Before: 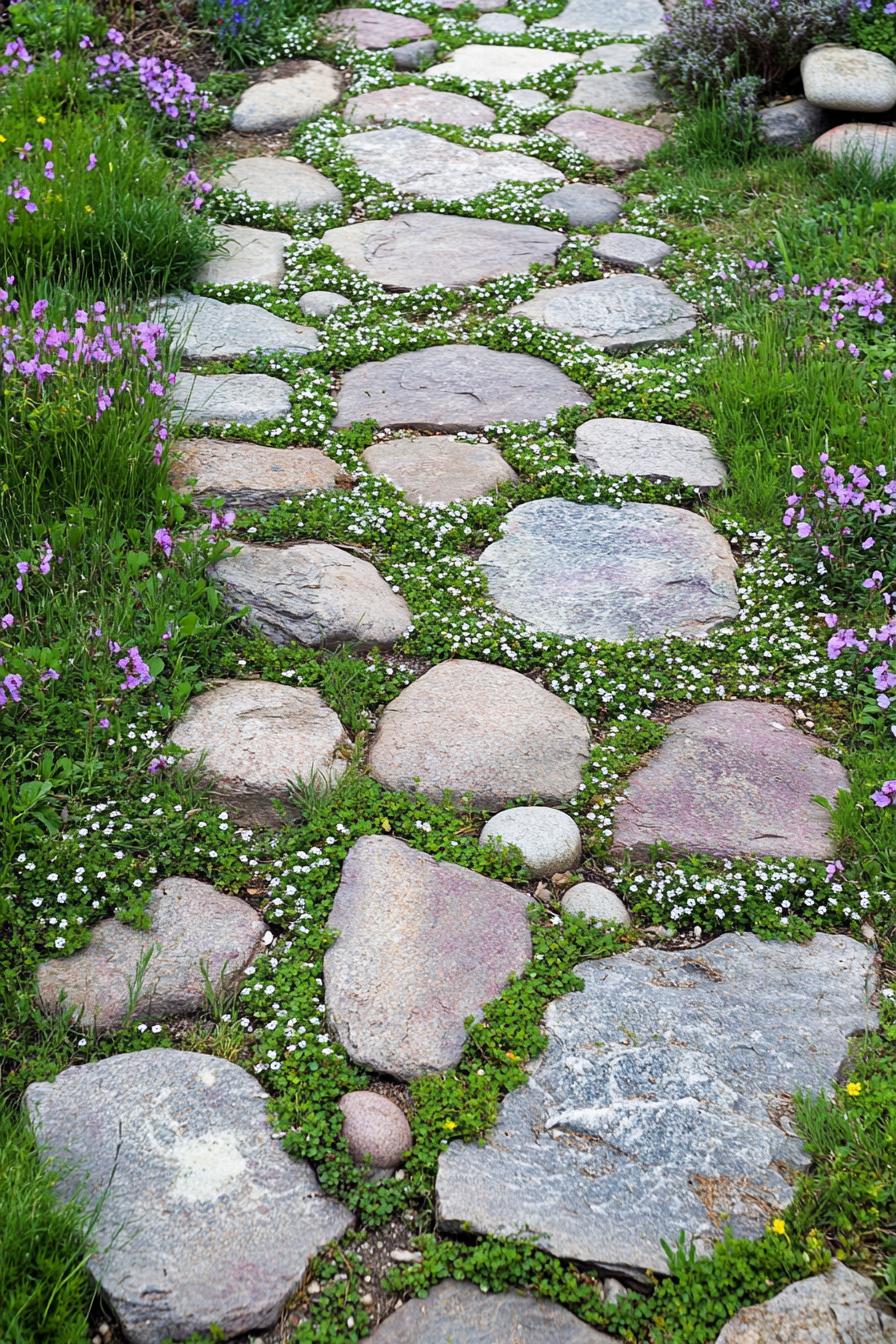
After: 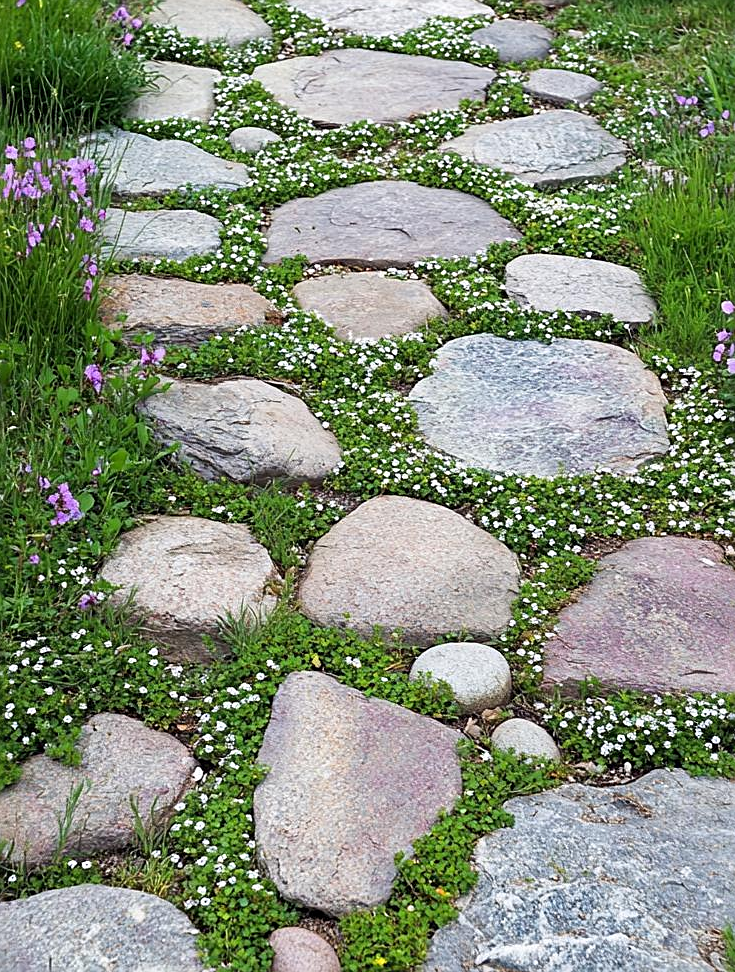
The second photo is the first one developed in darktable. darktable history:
crop: left 7.915%, top 12.24%, right 9.943%, bottom 15.431%
sharpen: on, module defaults
